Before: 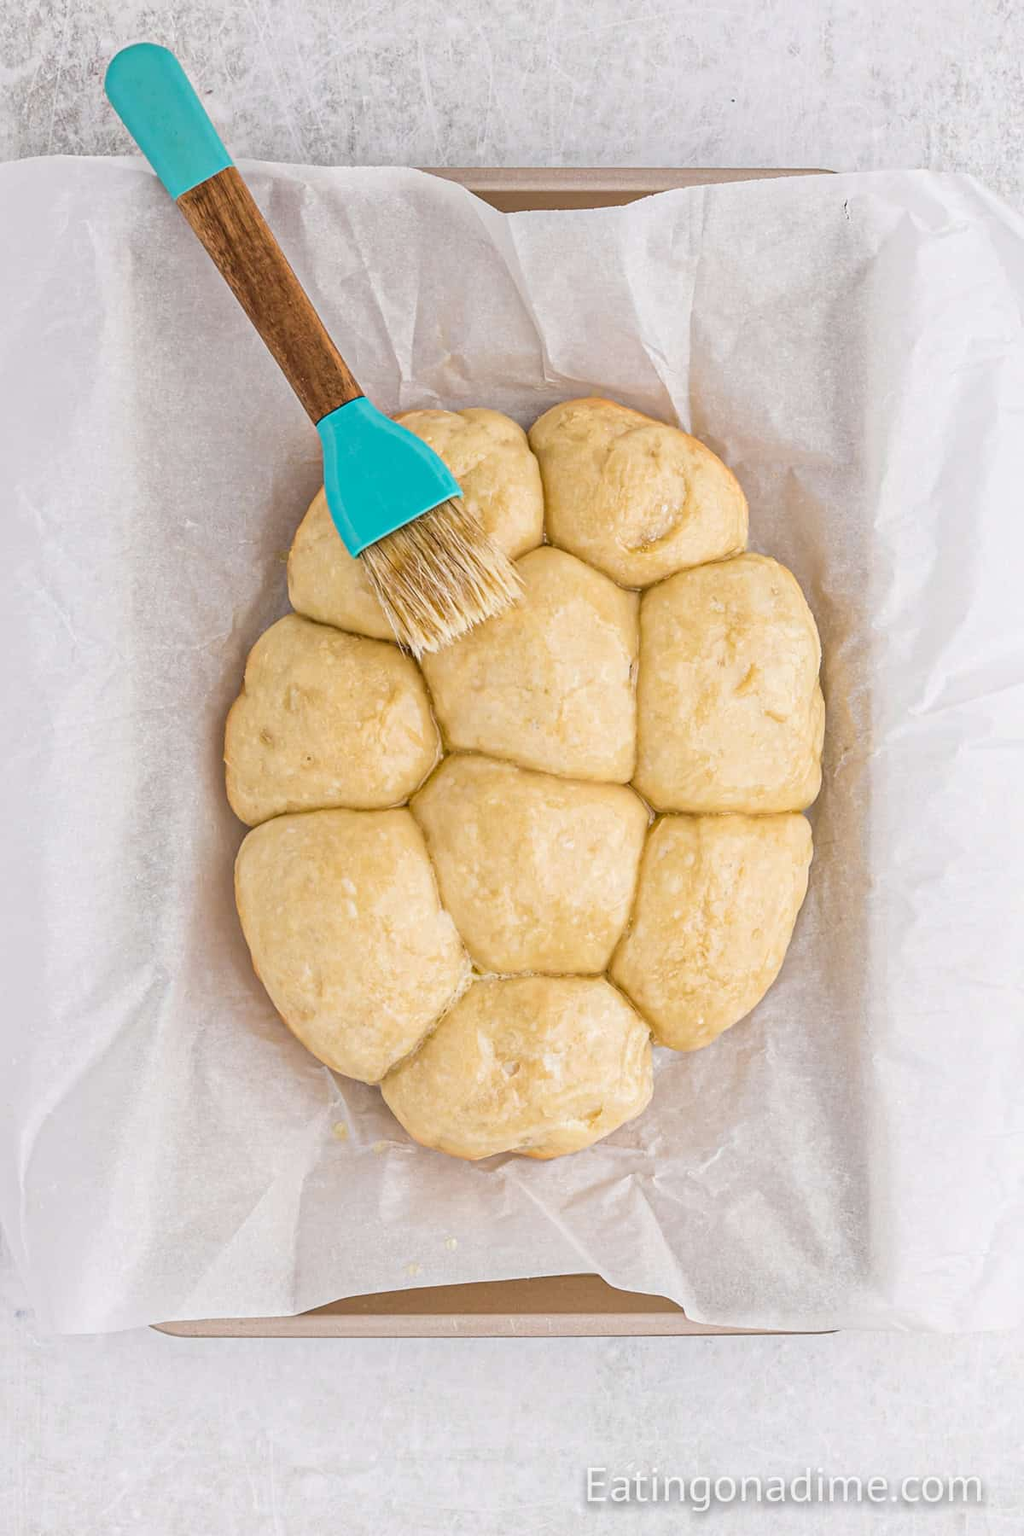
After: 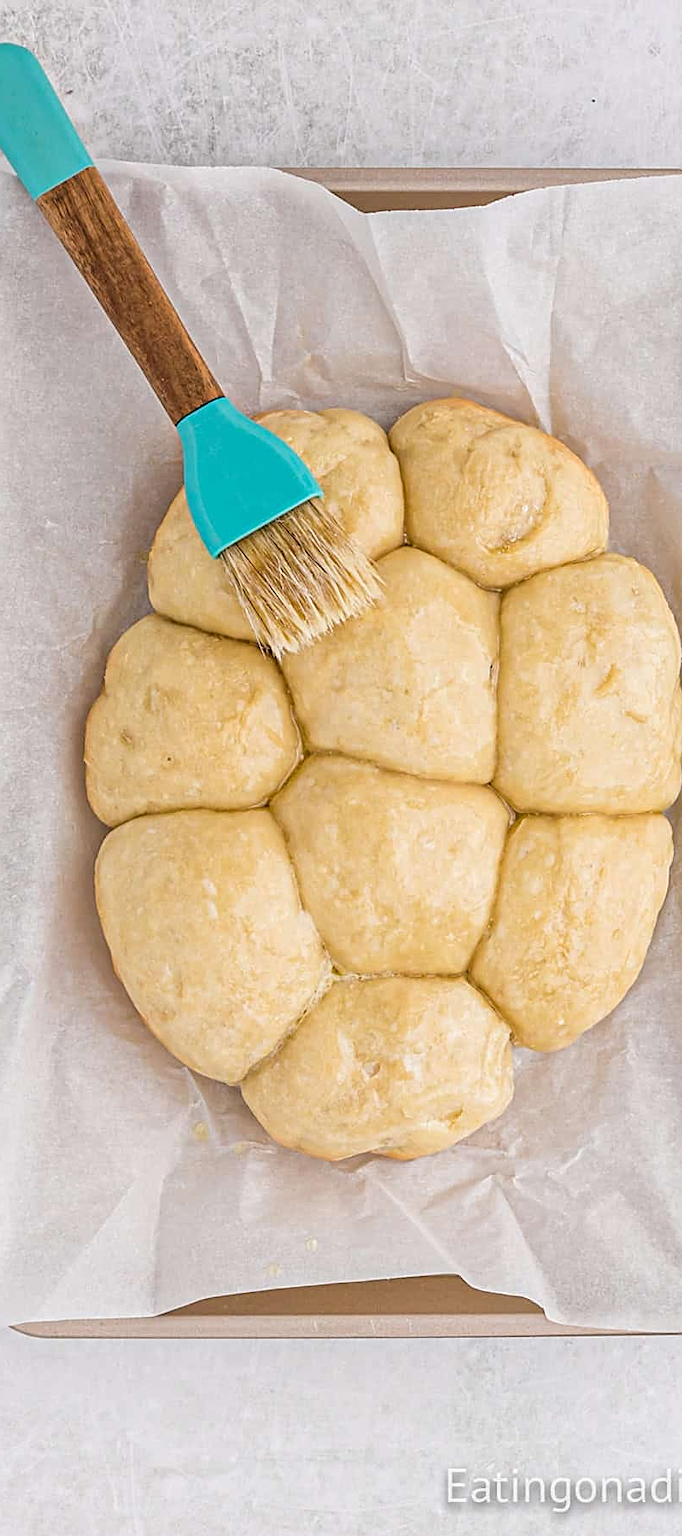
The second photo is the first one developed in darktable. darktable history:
crop and rotate: left 13.734%, right 19.622%
sharpen: on, module defaults
